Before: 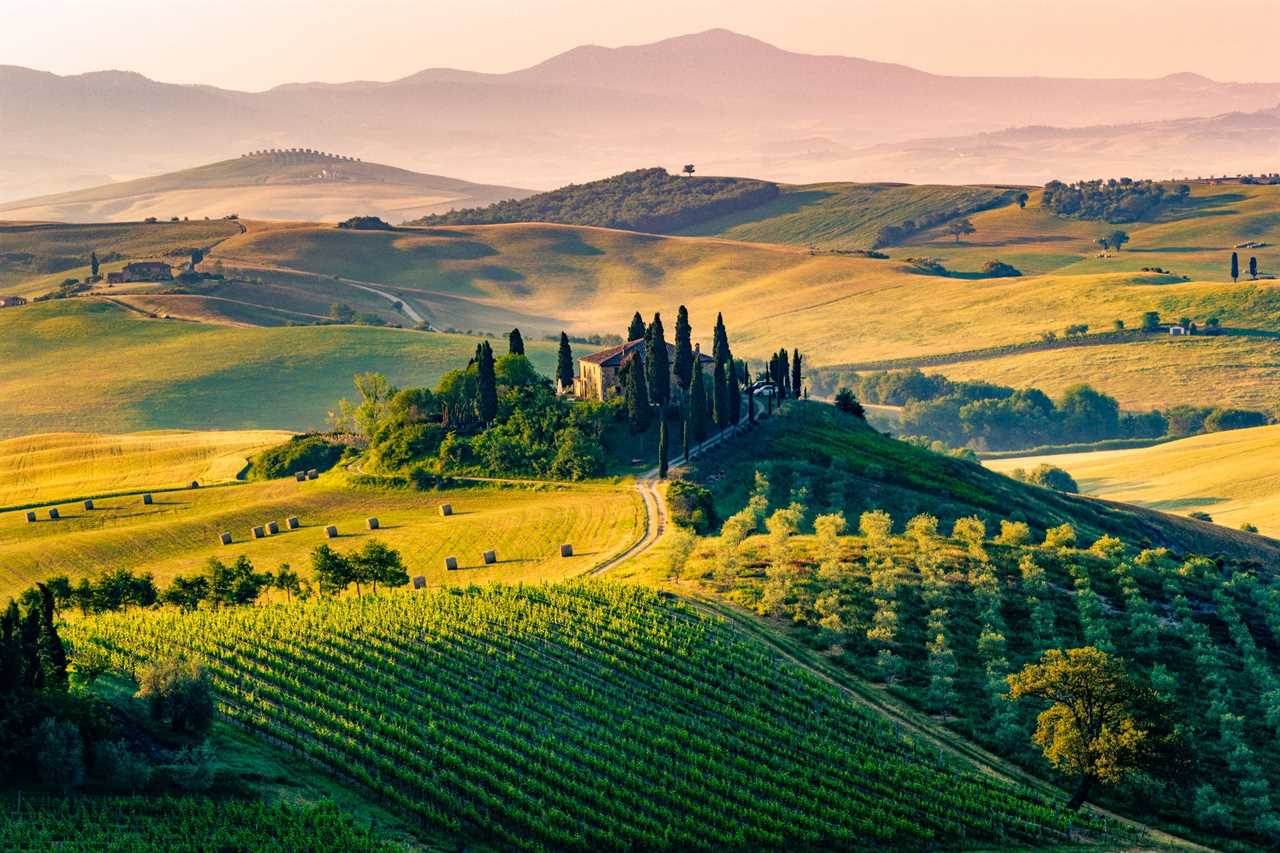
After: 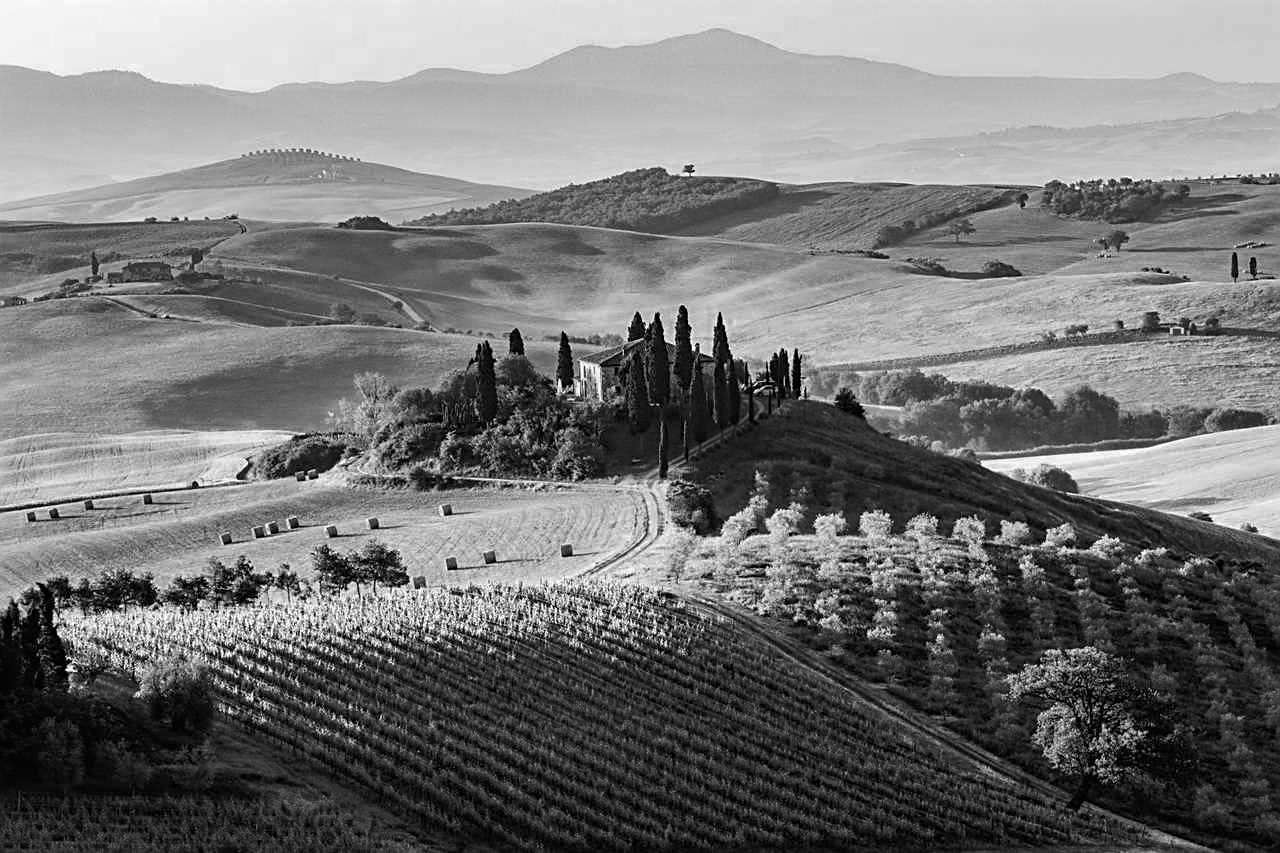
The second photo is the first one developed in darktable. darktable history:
color zones: curves: ch0 [(0.002, 0.593) (0.143, 0.417) (0.285, 0.541) (0.455, 0.289) (0.608, 0.327) (0.727, 0.283) (0.869, 0.571) (1, 0.603)]; ch1 [(0, 0) (0.143, 0) (0.286, 0) (0.429, 0) (0.571, 0) (0.714, 0) (0.857, 0)]
sharpen: on, module defaults
